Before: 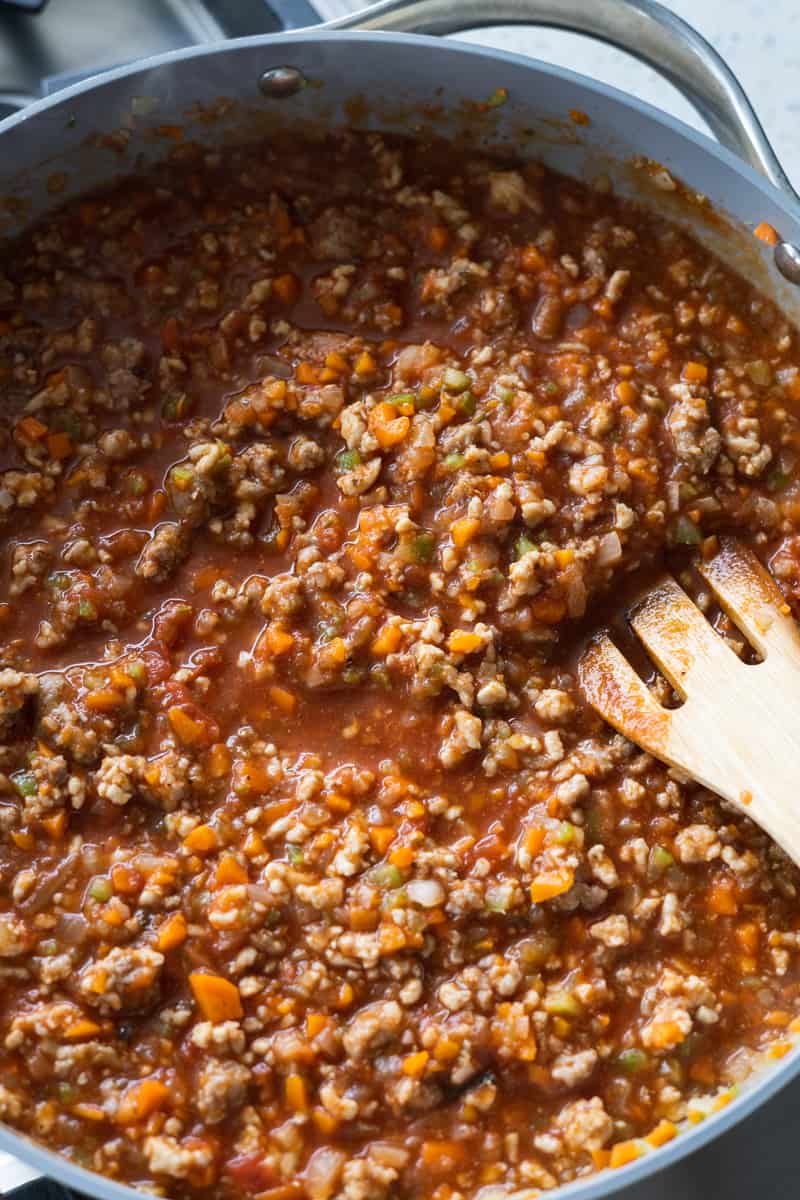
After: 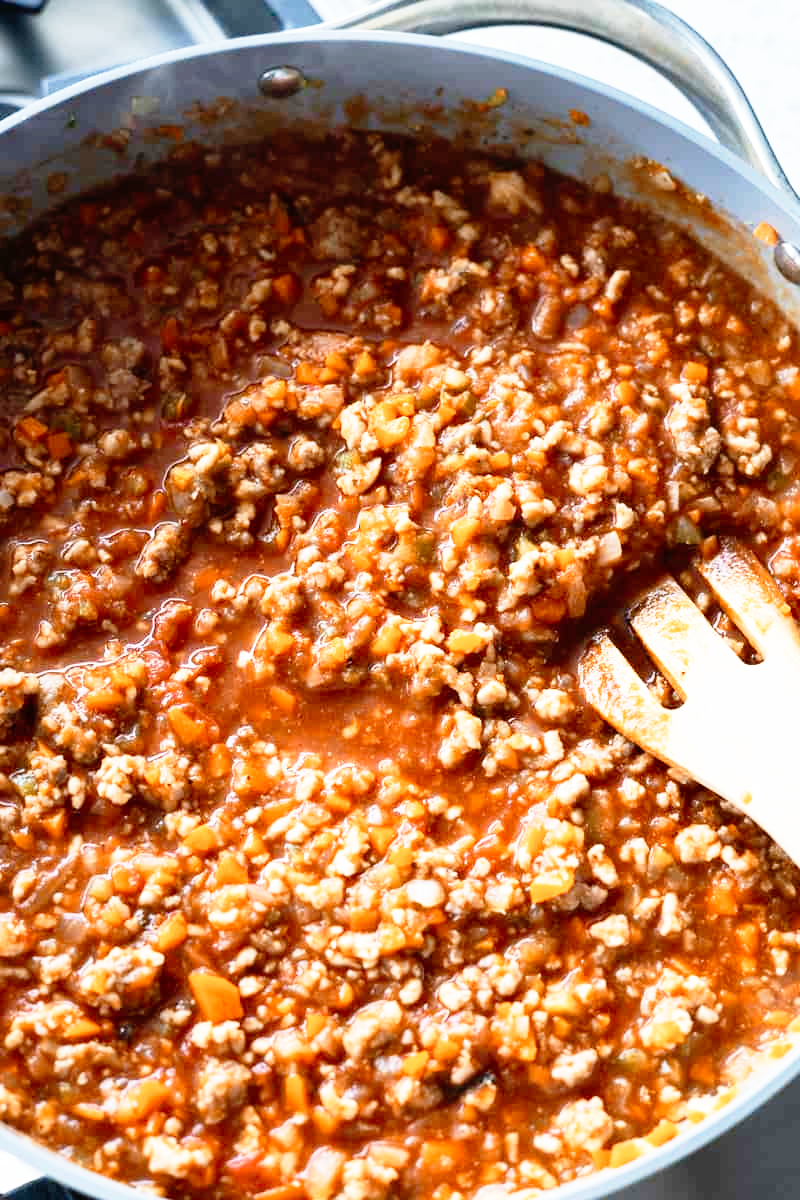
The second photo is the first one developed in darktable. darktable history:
base curve: curves: ch0 [(0, 0) (0.012, 0.01) (0.073, 0.168) (0.31, 0.711) (0.645, 0.957) (1, 1)], preserve colors none
color zones: curves: ch2 [(0, 0.5) (0.143, 0.5) (0.286, 0.416) (0.429, 0.5) (0.571, 0.5) (0.714, 0.5) (0.857, 0.5) (1, 0.5)]
